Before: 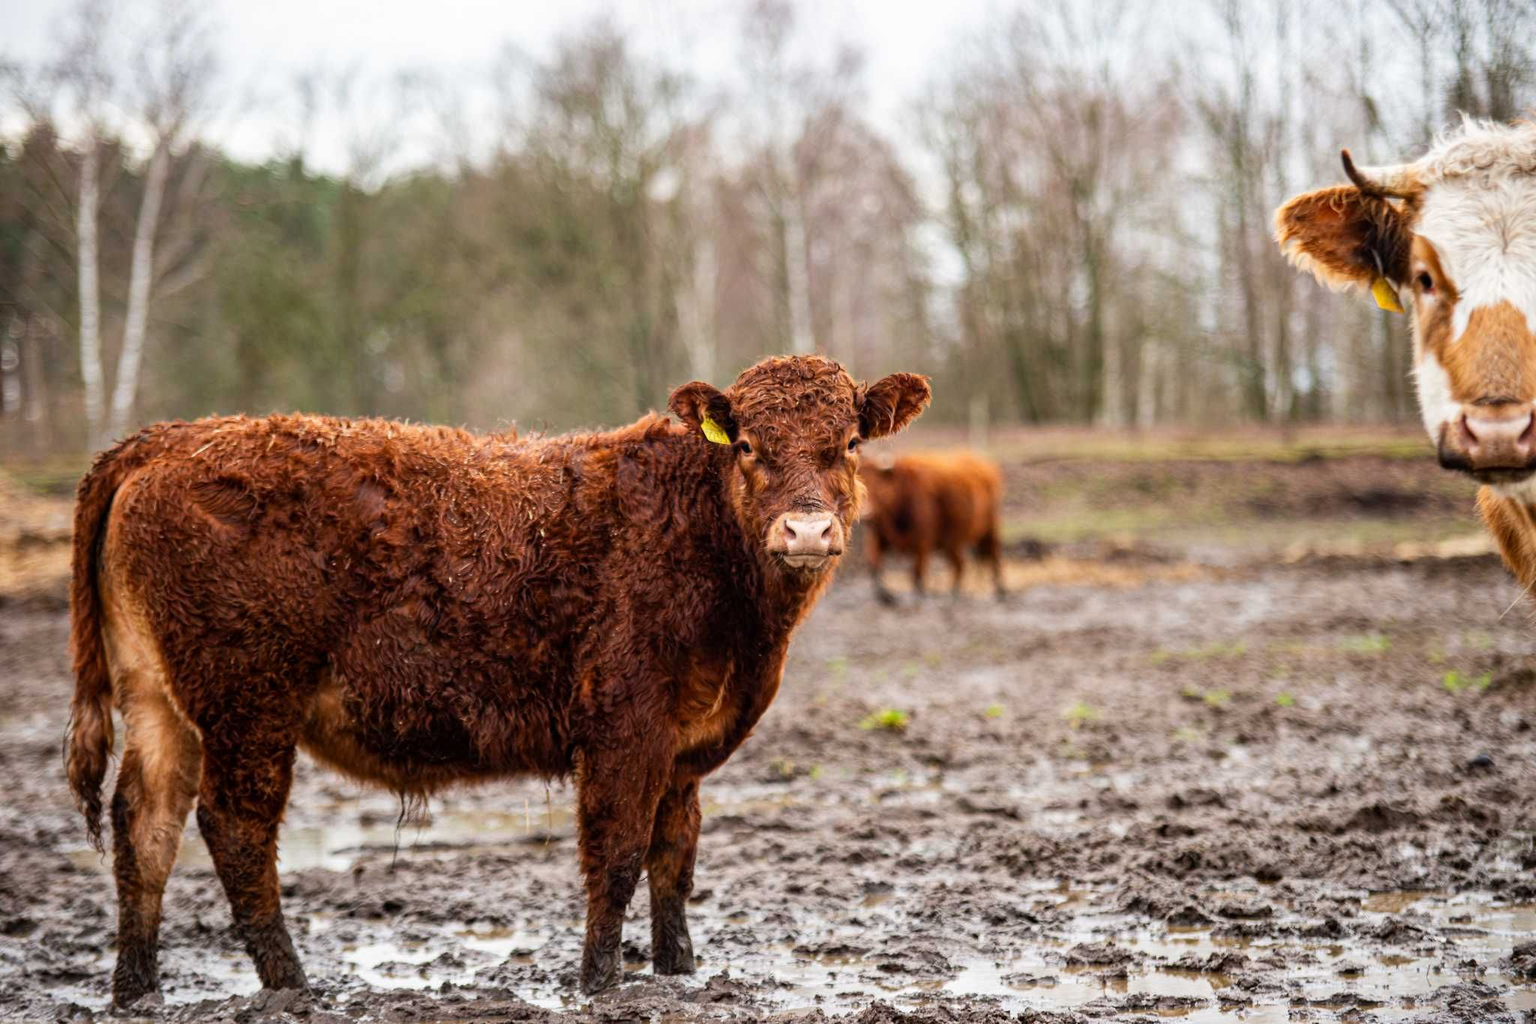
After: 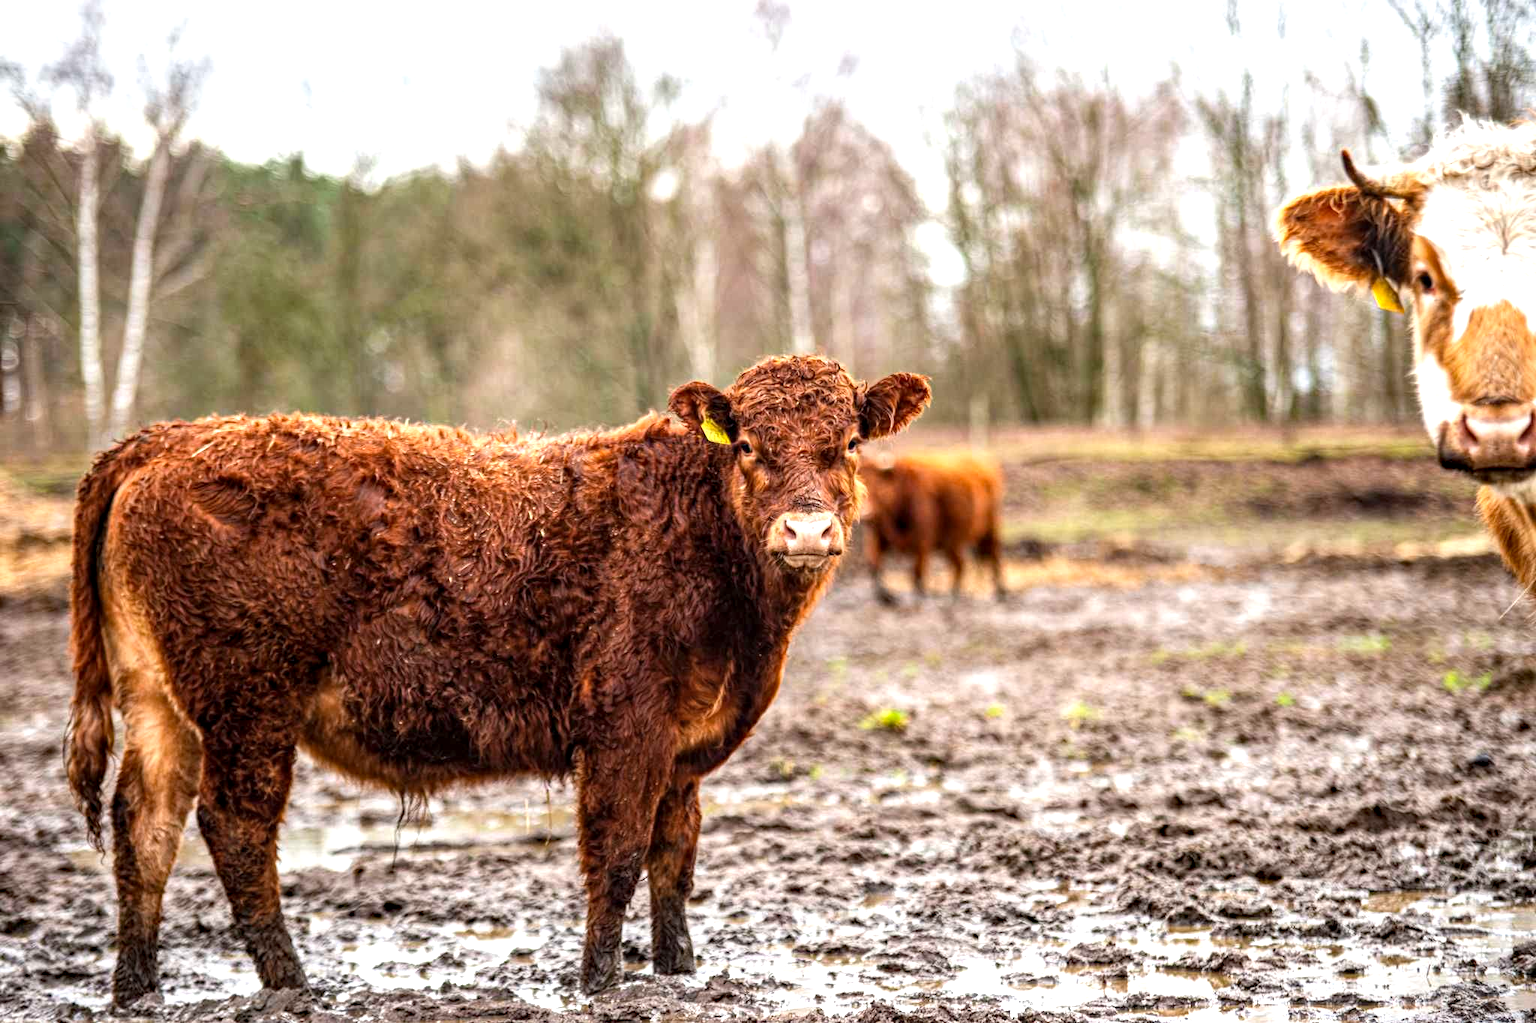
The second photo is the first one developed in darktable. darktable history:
local contrast: detail 130%
exposure: black level correction 0, exposure 0.691 EV, compensate exposure bias true, compensate highlight preservation false
haze removal: compatibility mode true, adaptive false
